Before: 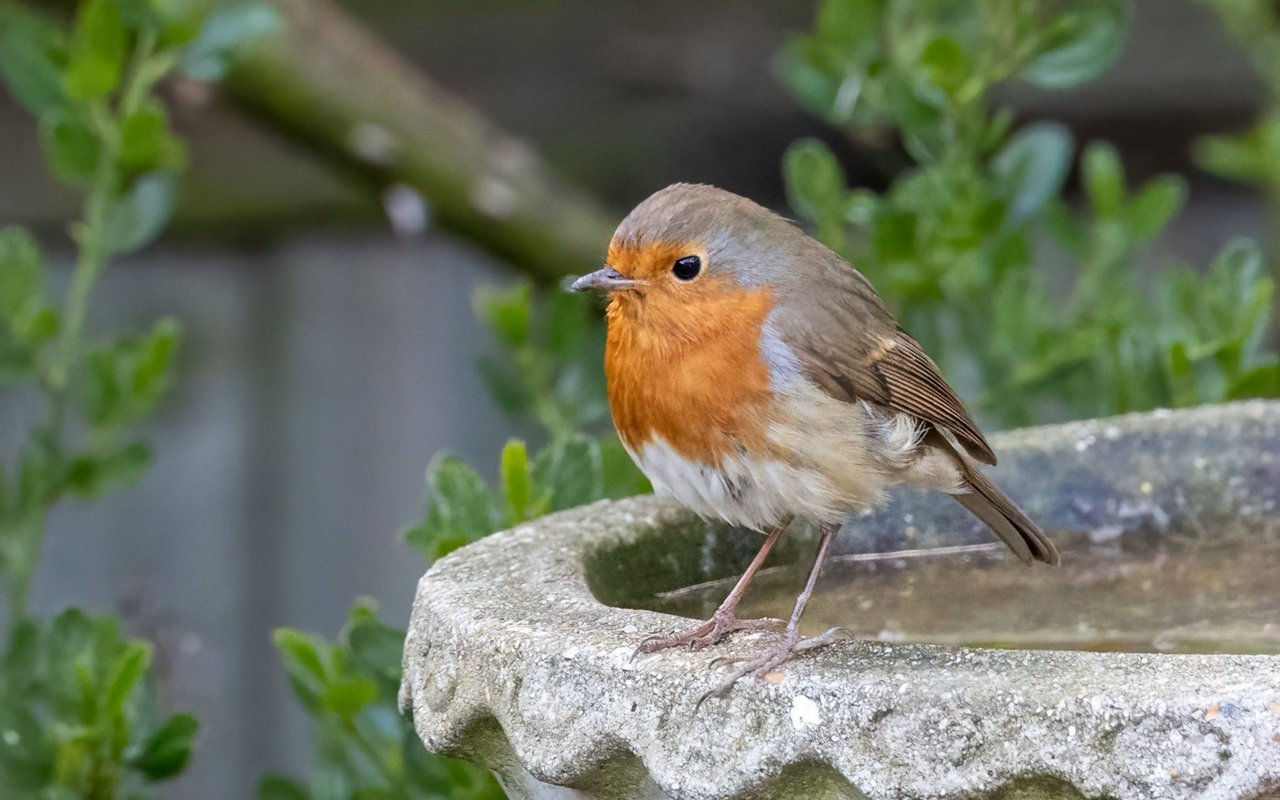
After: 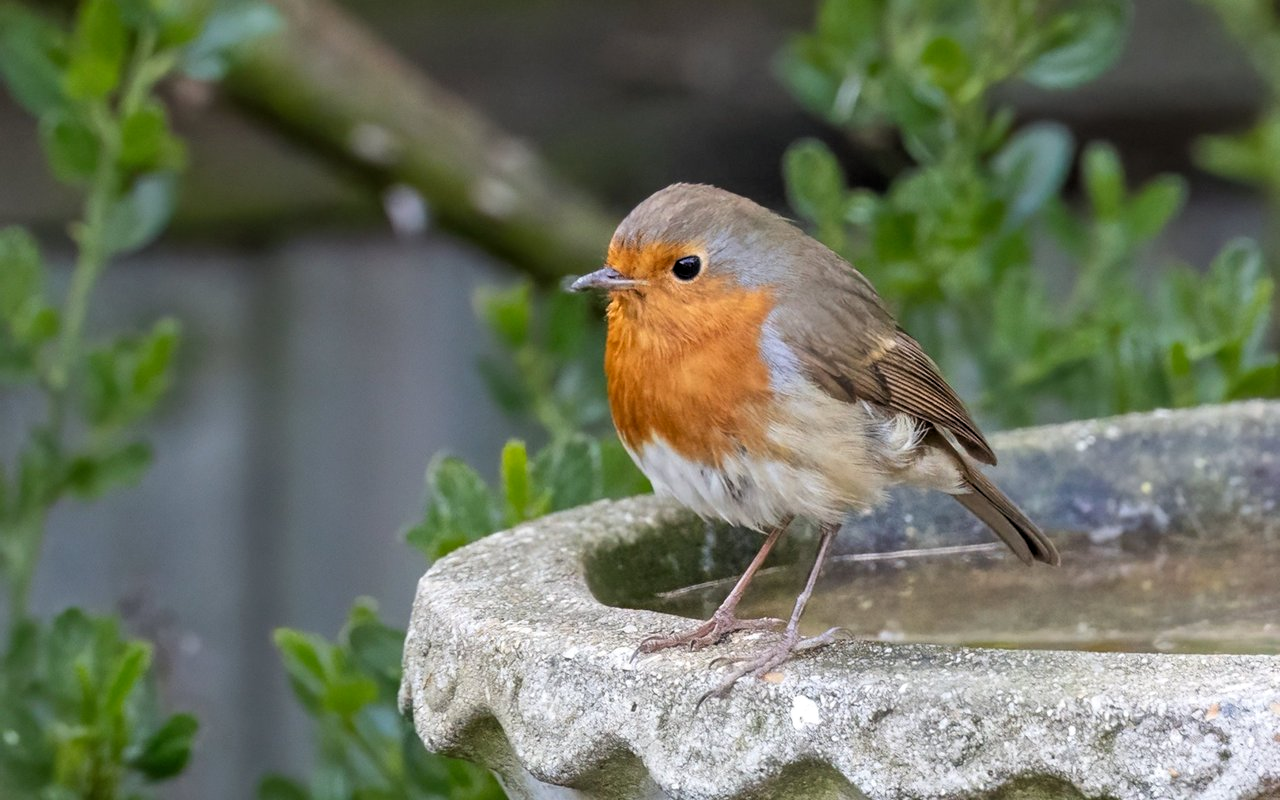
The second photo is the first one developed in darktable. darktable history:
levels: levels [0.026, 0.507, 0.987]
color zones: curves: ch1 [(0, 0.513) (0.143, 0.524) (0.286, 0.511) (0.429, 0.506) (0.571, 0.503) (0.714, 0.503) (0.857, 0.508) (1, 0.513)]
